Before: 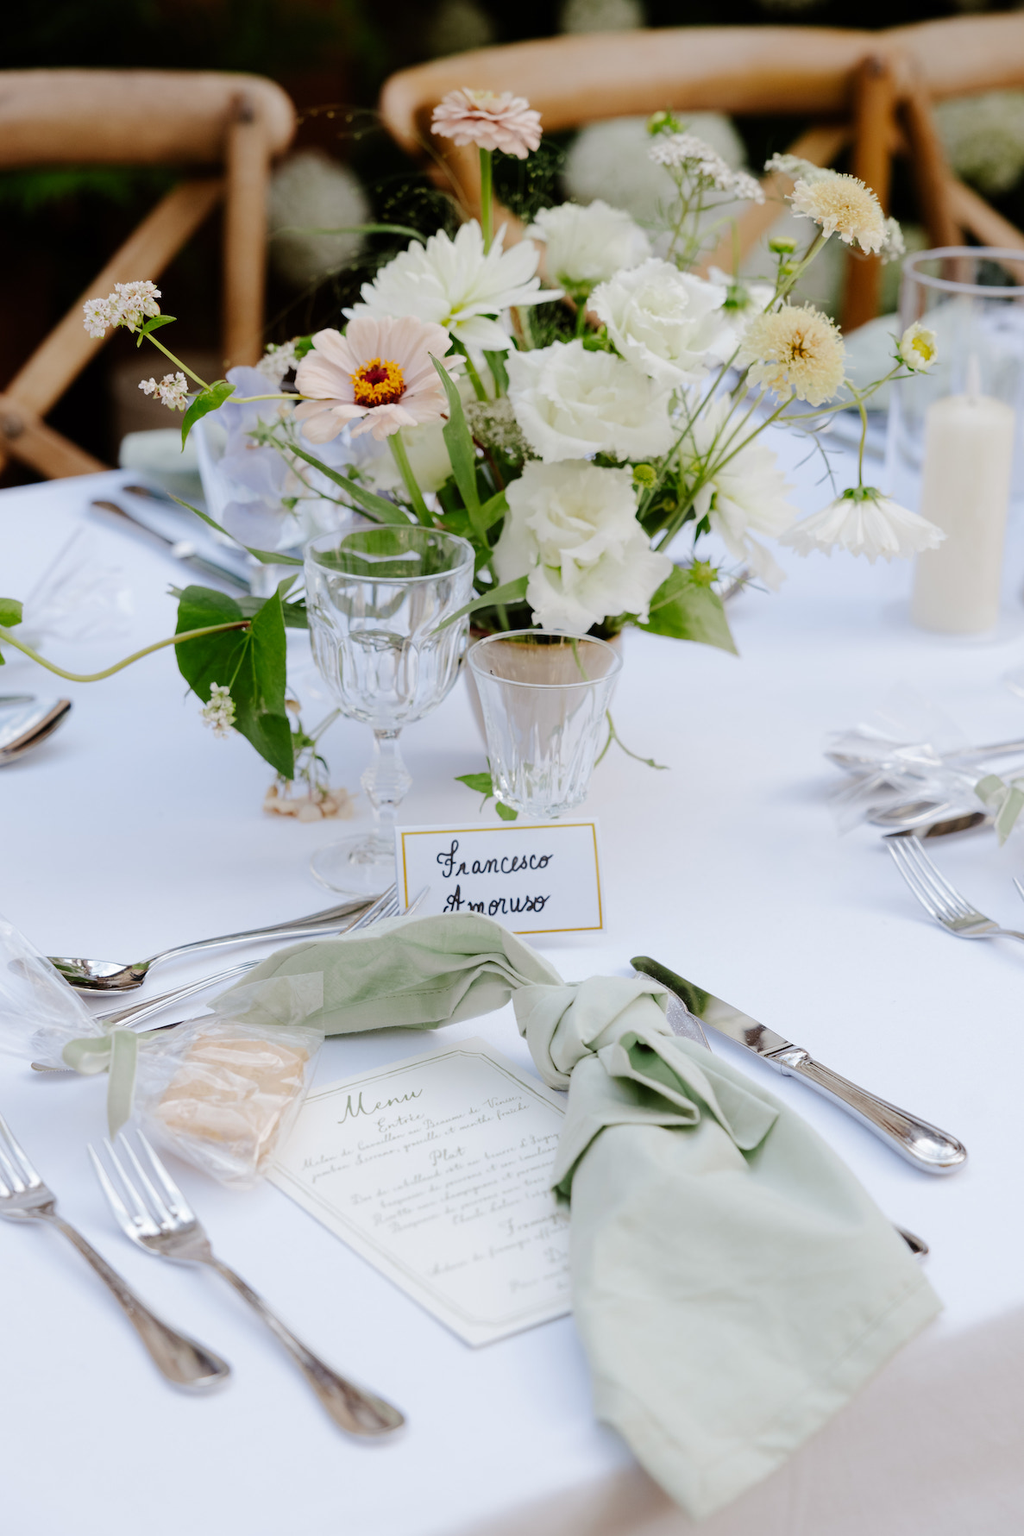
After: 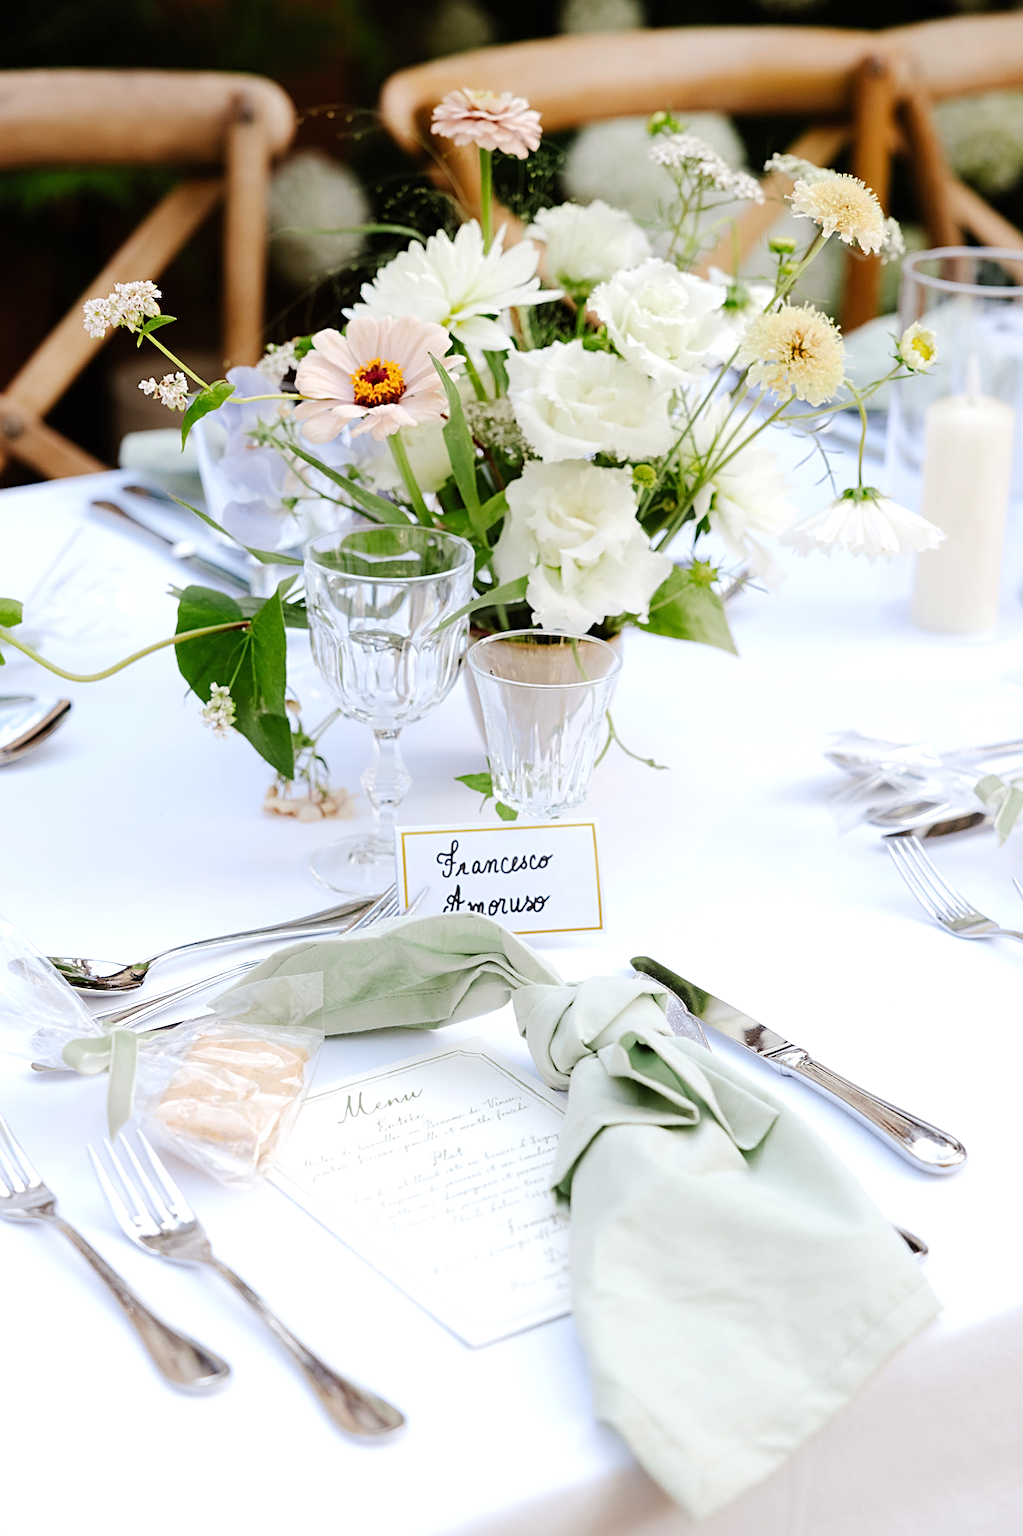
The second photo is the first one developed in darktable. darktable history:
exposure: black level correction 0, exposure 0.5 EV, compensate highlight preservation false
sharpen: on, module defaults
